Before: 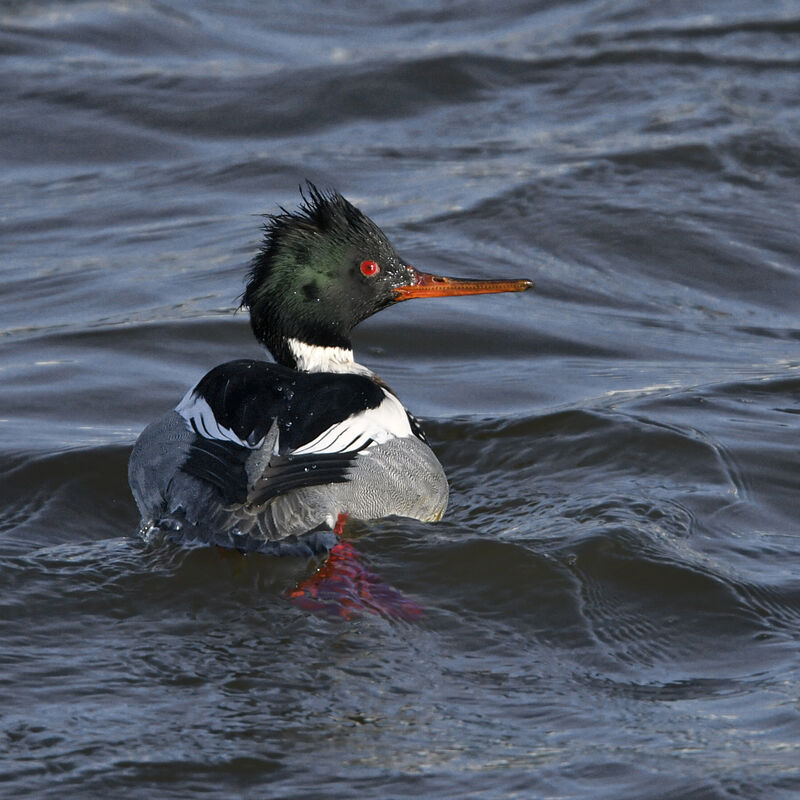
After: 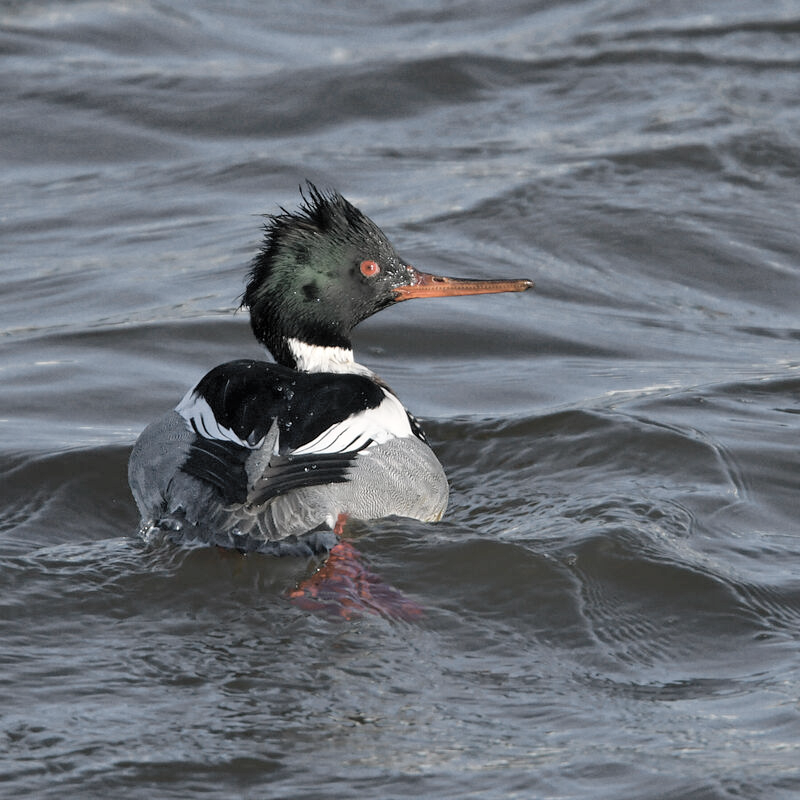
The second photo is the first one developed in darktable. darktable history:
contrast brightness saturation: brightness 0.18, saturation -0.481
